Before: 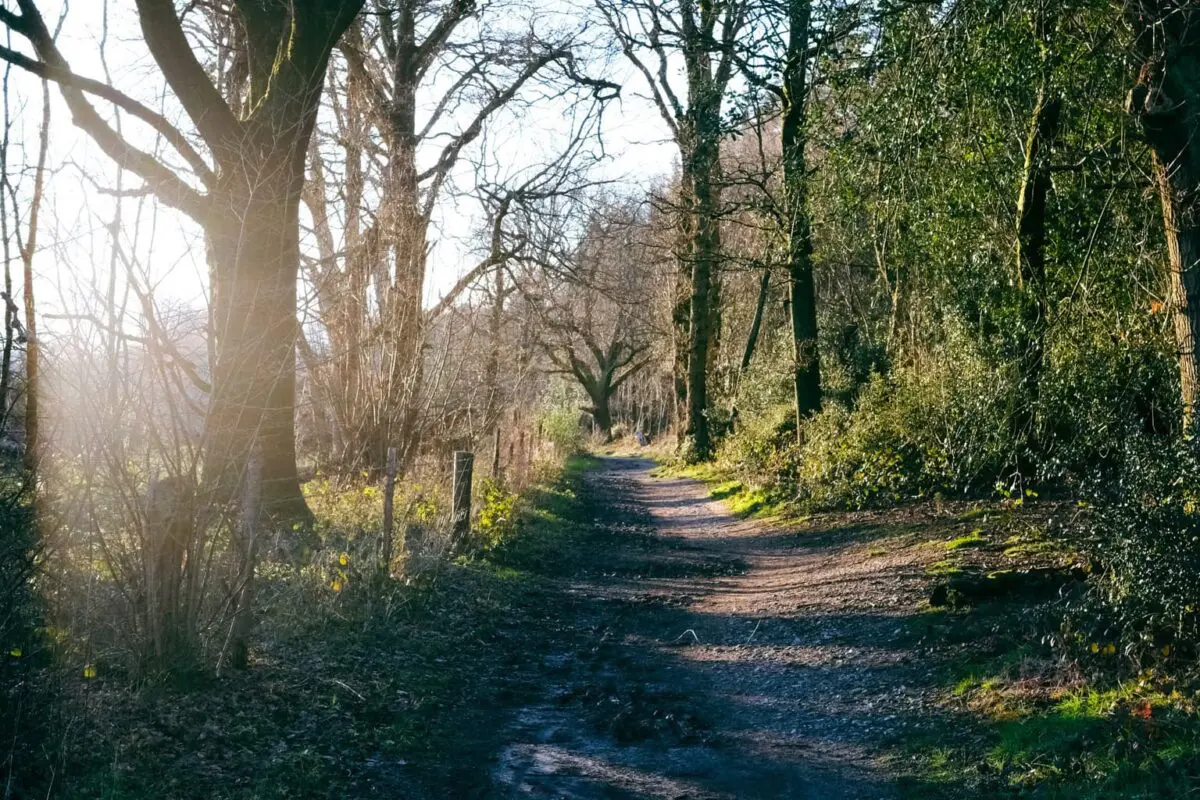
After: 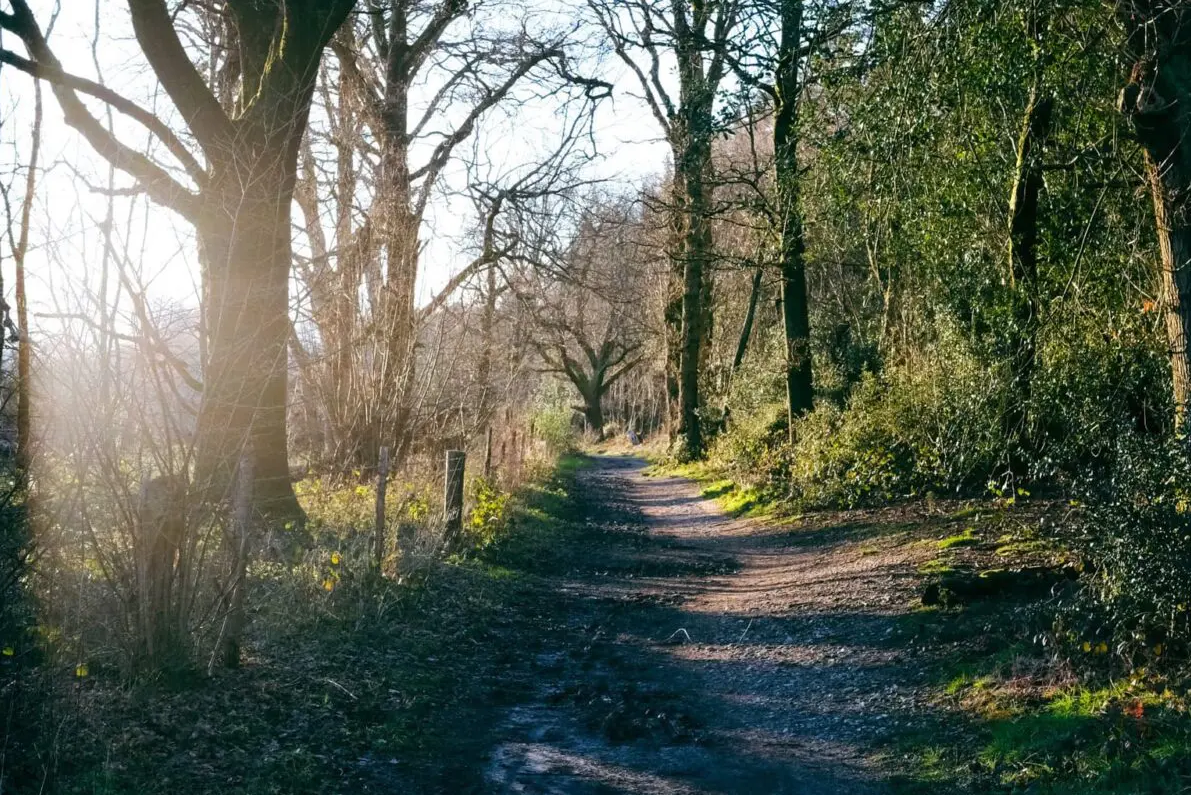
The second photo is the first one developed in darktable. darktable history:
crop and rotate: left 0.696%, top 0.243%, bottom 0.284%
